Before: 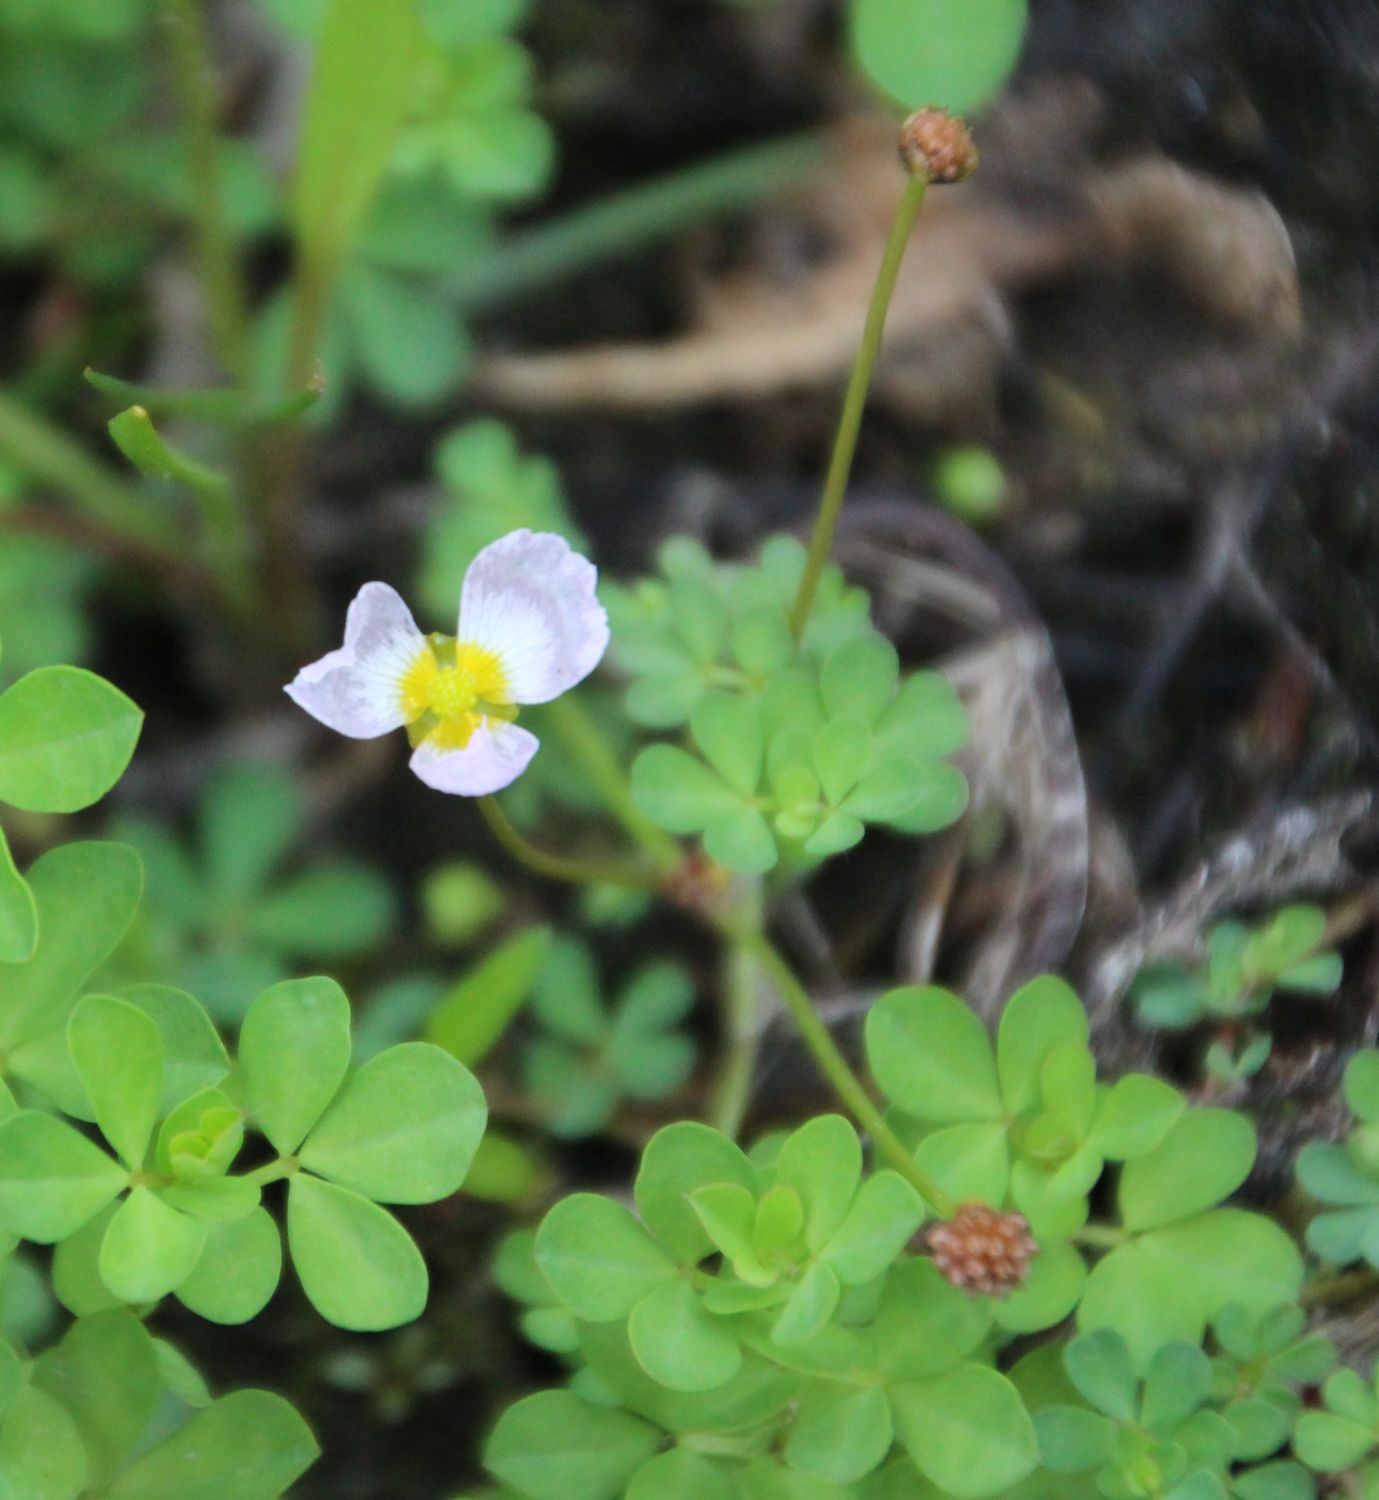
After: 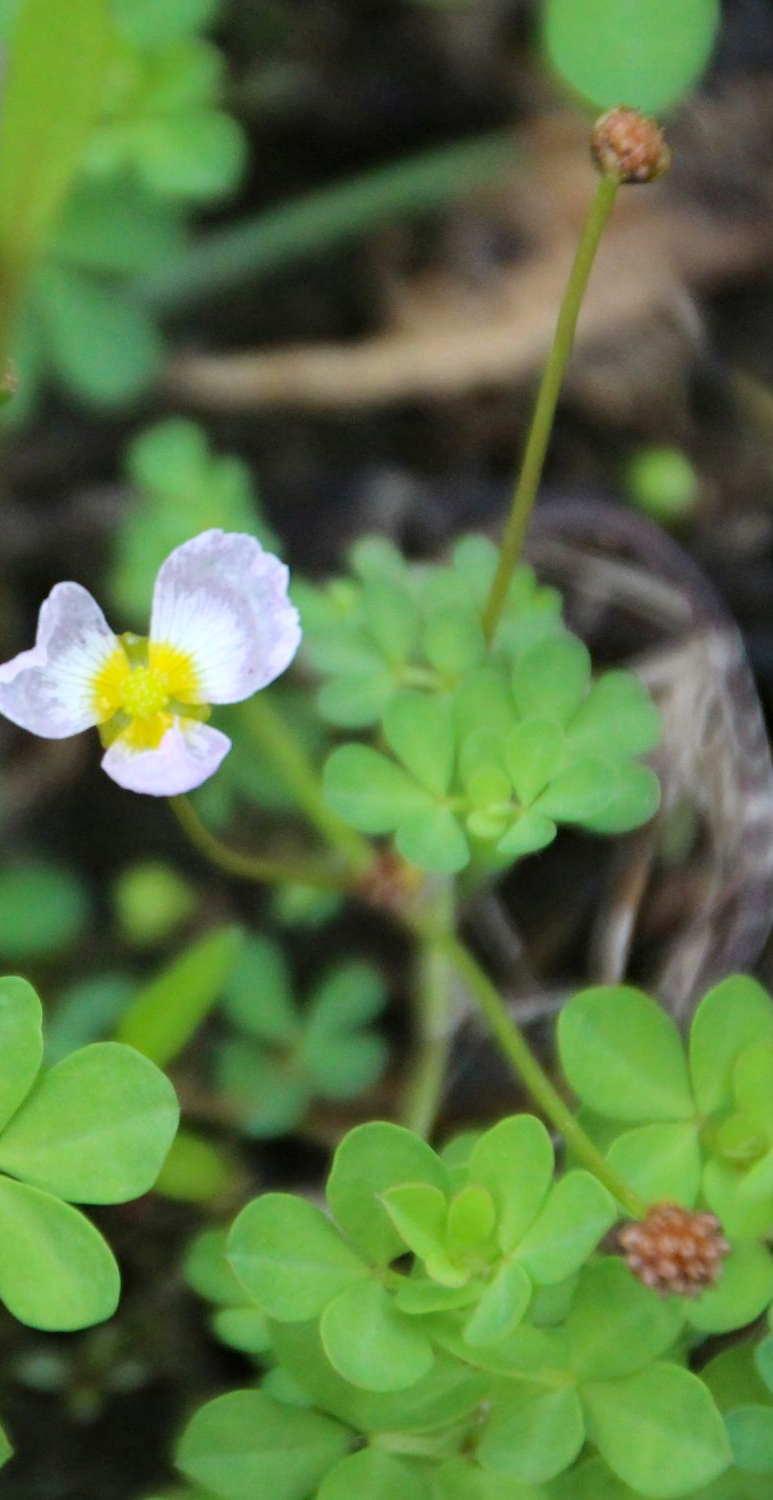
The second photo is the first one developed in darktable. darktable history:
haze removal: compatibility mode true, adaptive false
crop and rotate: left 22.339%, right 21.581%
